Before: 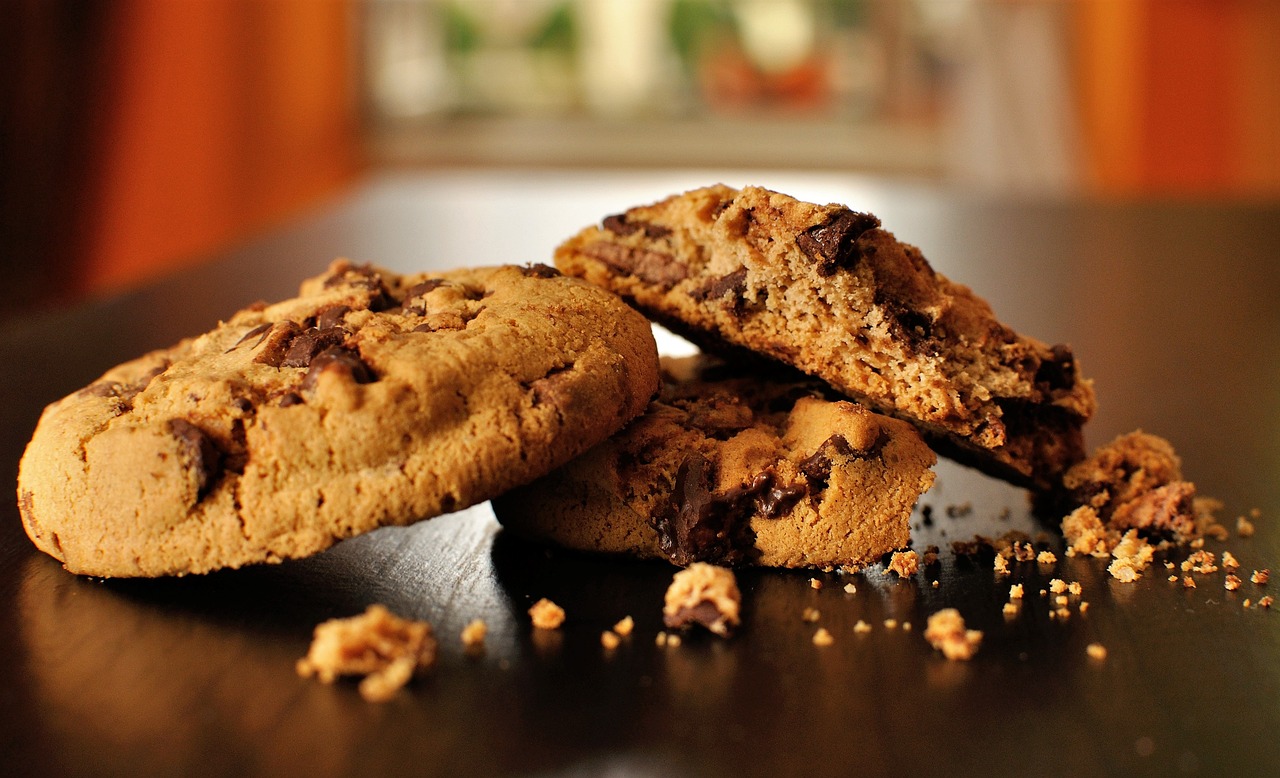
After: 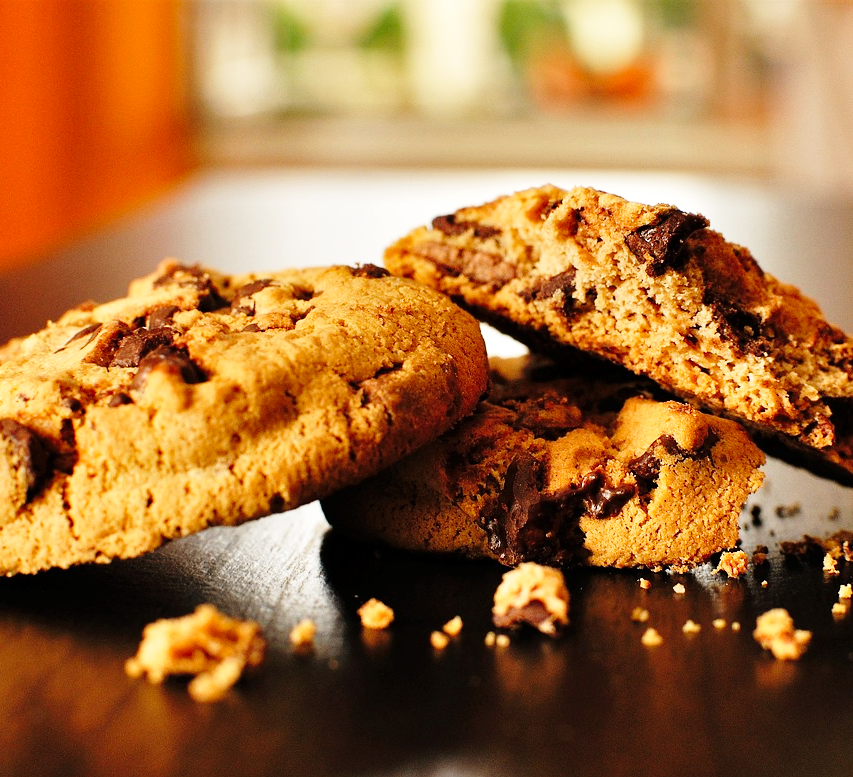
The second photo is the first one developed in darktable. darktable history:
base curve: curves: ch0 [(0, 0) (0.028, 0.03) (0.121, 0.232) (0.46, 0.748) (0.859, 0.968) (1, 1)], preserve colors none
crop and rotate: left 13.409%, right 19.924%
